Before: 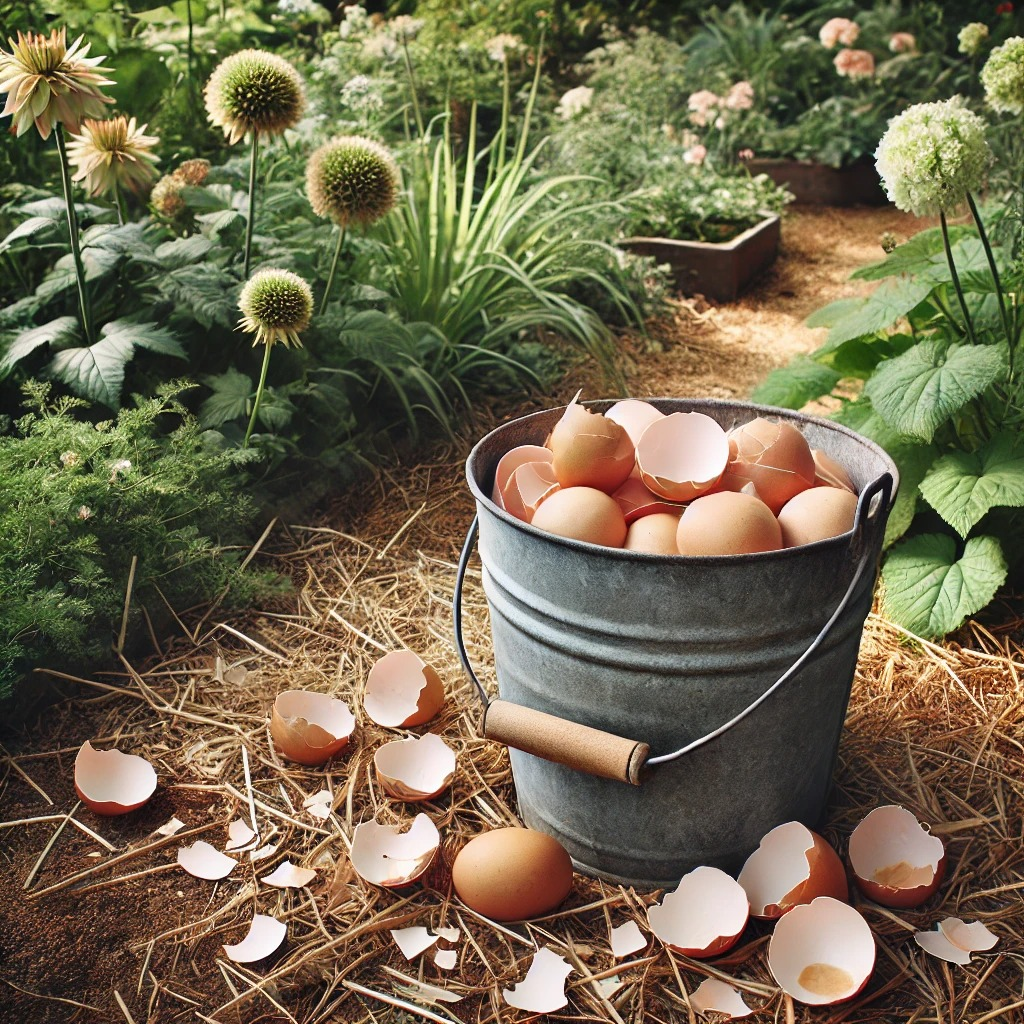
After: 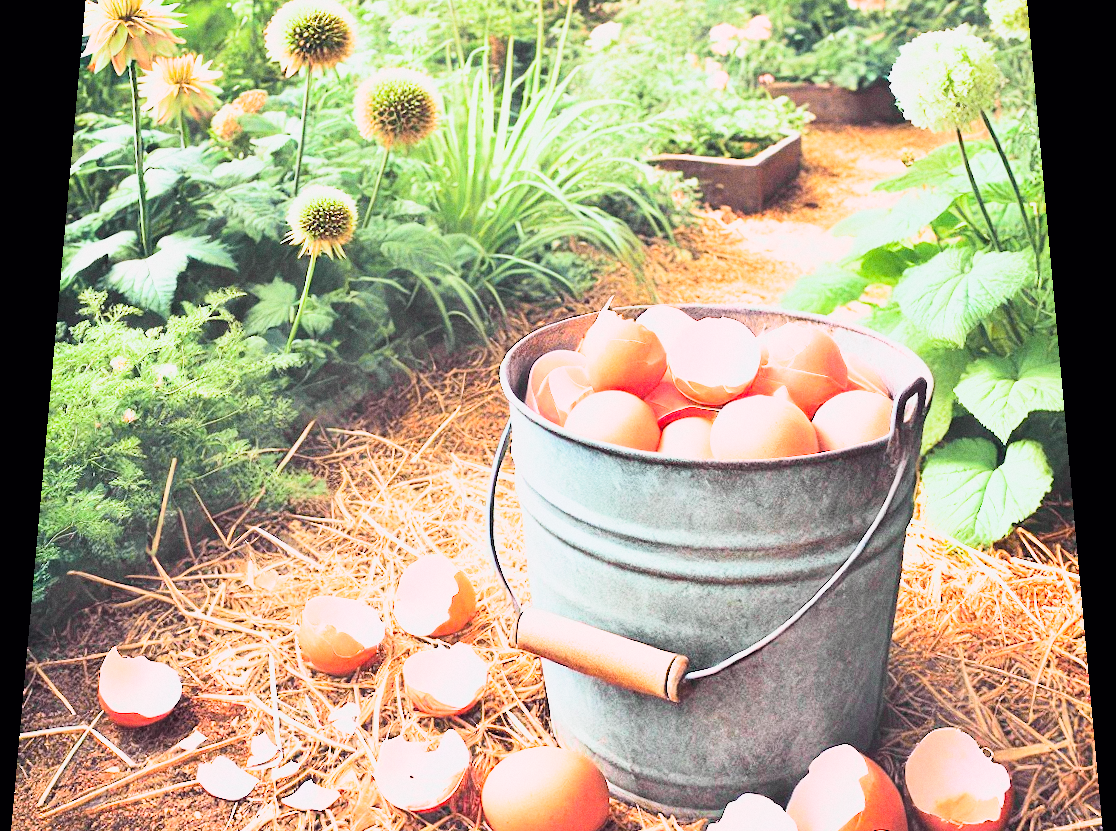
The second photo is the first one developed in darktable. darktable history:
rotate and perspective: rotation 0.128°, lens shift (vertical) -0.181, lens shift (horizontal) -0.044, shear 0.001, automatic cropping off
crop and rotate: top 5.667%, bottom 14.937%
contrast brightness saturation: contrast 0.24, brightness 0.26, saturation 0.39
tone curve: curves: ch0 [(0, 0) (0.822, 0.825) (0.994, 0.955)]; ch1 [(0, 0) (0.226, 0.261) (0.383, 0.397) (0.46, 0.46) (0.498, 0.501) (0.524, 0.543) (0.578, 0.575) (1, 1)]; ch2 [(0, 0) (0.438, 0.456) (0.5, 0.495) (0.547, 0.515) (0.597, 0.58) (0.629, 0.603) (1, 1)], color space Lab, independent channels, preserve colors none
grain: coarseness 0.09 ISO
exposure: exposure 2.003 EV, compensate highlight preservation false
filmic rgb: middle gray luminance 18.42%, black relative exposure -9 EV, white relative exposure 3.75 EV, threshold 6 EV, target black luminance 0%, hardness 4.85, latitude 67.35%, contrast 0.955, highlights saturation mix 20%, shadows ↔ highlights balance 21.36%, add noise in highlights 0, preserve chrominance luminance Y, color science v3 (2019), use custom middle-gray values true, iterations of high-quality reconstruction 0, contrast in highlights soft, enable highlight reconstruction true
